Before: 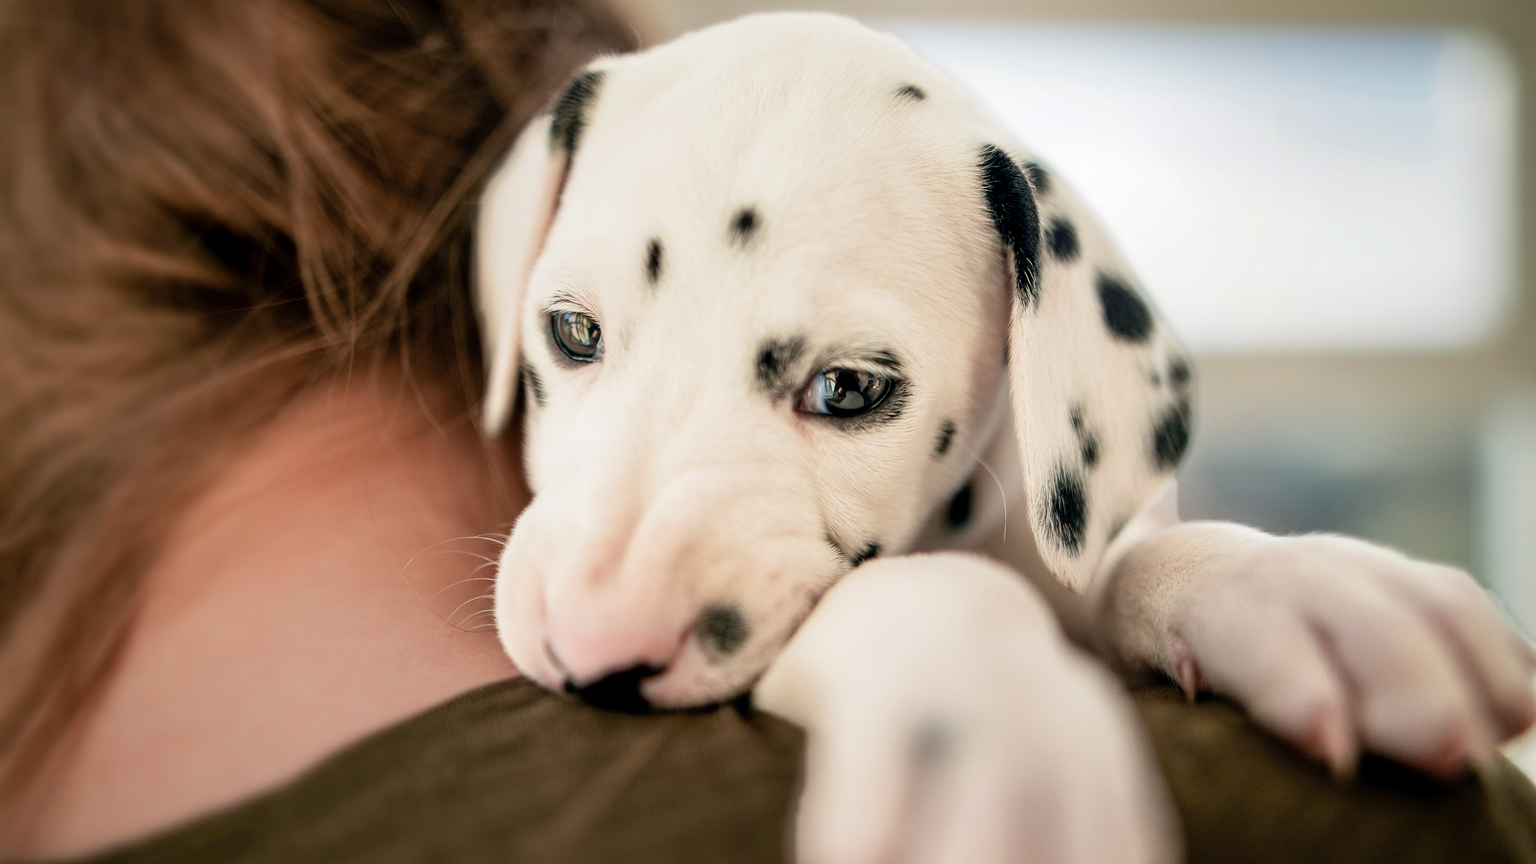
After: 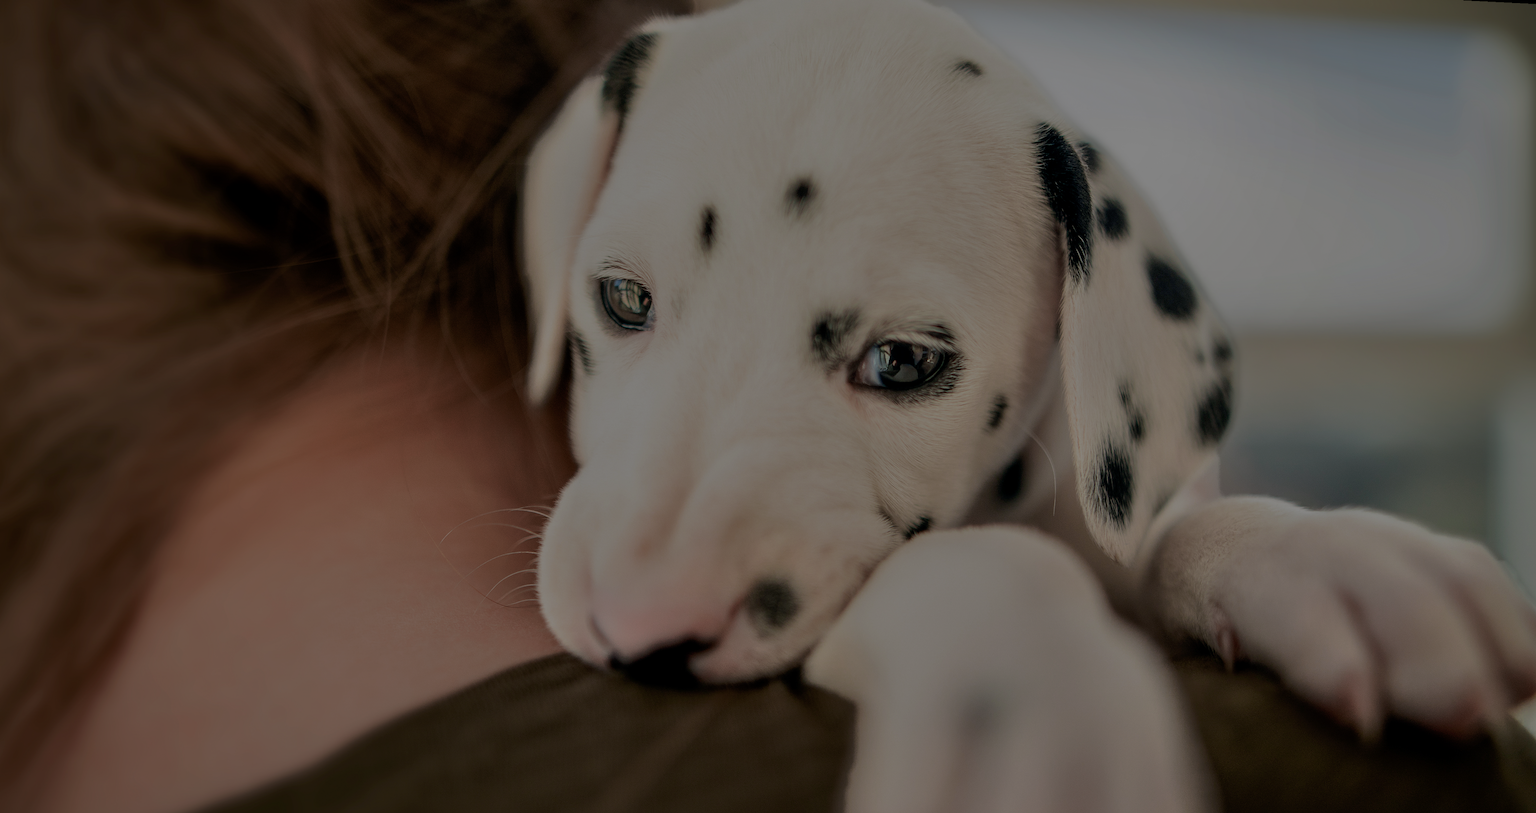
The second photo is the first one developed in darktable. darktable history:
rotate and perspective: rotation 0.679°, lens shift (horizontal) 0.136, crop left 0.009, crop right 0.991, crop top 0.078, crop bottom 0.95
tone equalizer: -8 EV -2 EV, -7 EV -2 EV, -6 EV -2 EV, -5 EV -2 EV, -4 EV -2 EV, -3 EV -2 EV, -2 EV -2 EV, -1 EV -1.63 EV, +0 EV -2 EV
tone curve: curves: ch0 [(0, 0) (0.003, 0.003) (0.011, 0.015) (0.025, 0.031) (0.044, 0.056) (0.069, 0.083) (0.1, 0.113) (0.136, 0.145) (0.177, 0.184) (0.224, 0.225) (0.277, 0.275) (0.335, 0.327) (0.399, 0.385) (0.468, 0.447) (0.543, 0.528) (0.623, 0.611) (0.709, 0.703) (0.801, 0.802) (0.898, 0.902) (1, 1)], preserve colors none
